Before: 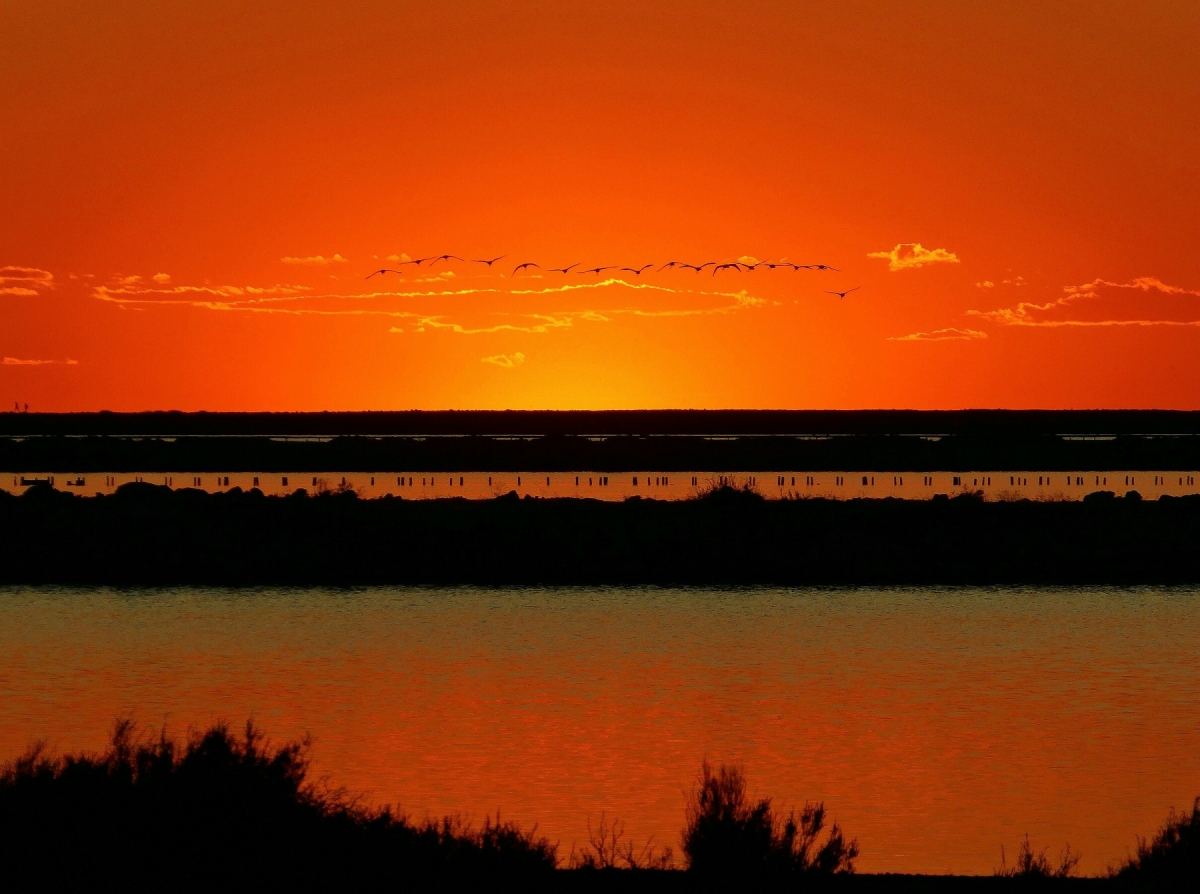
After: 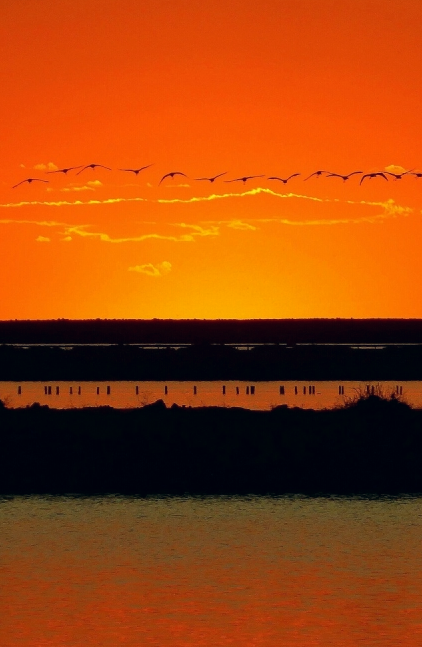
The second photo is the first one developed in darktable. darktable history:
color correction: highlights a* 0.207, highlights b* 2.7, shadows a* -0.874, shadows b* -4.78
crop and rotate: left 29.476%, top 10.214%, right 35.32%, bottom 17.333%
